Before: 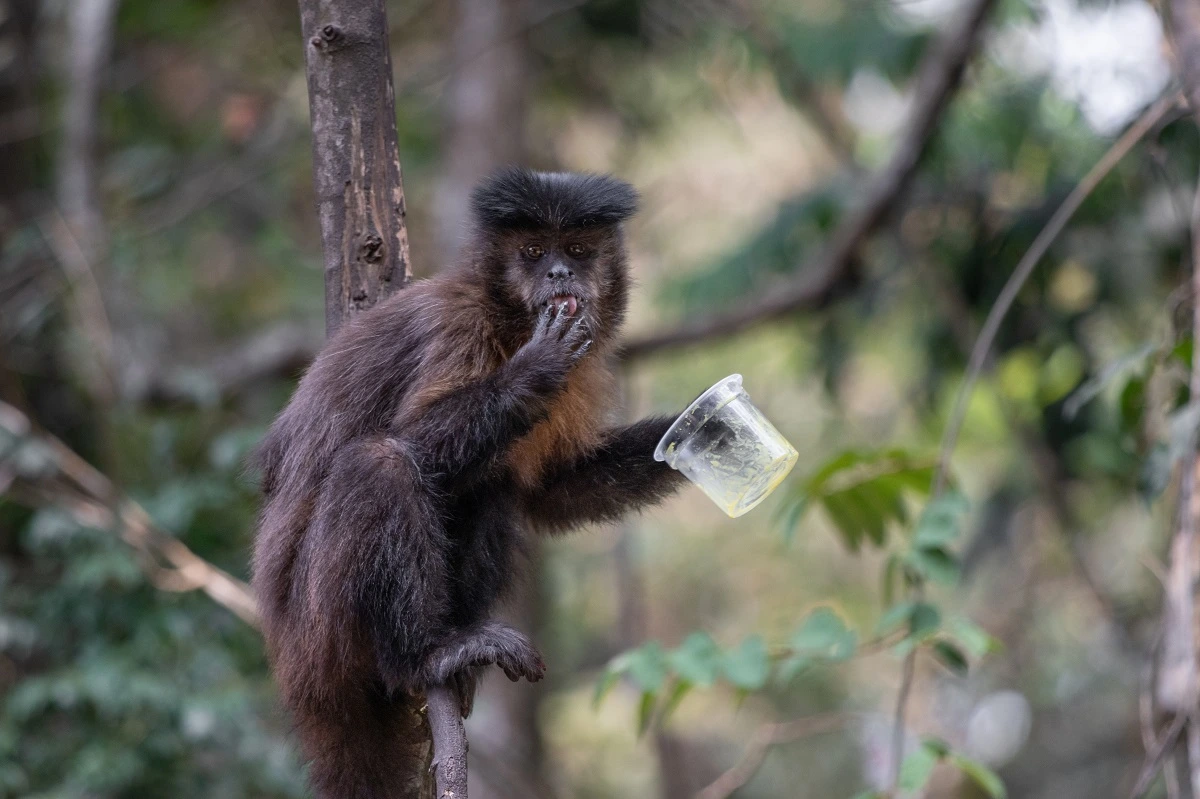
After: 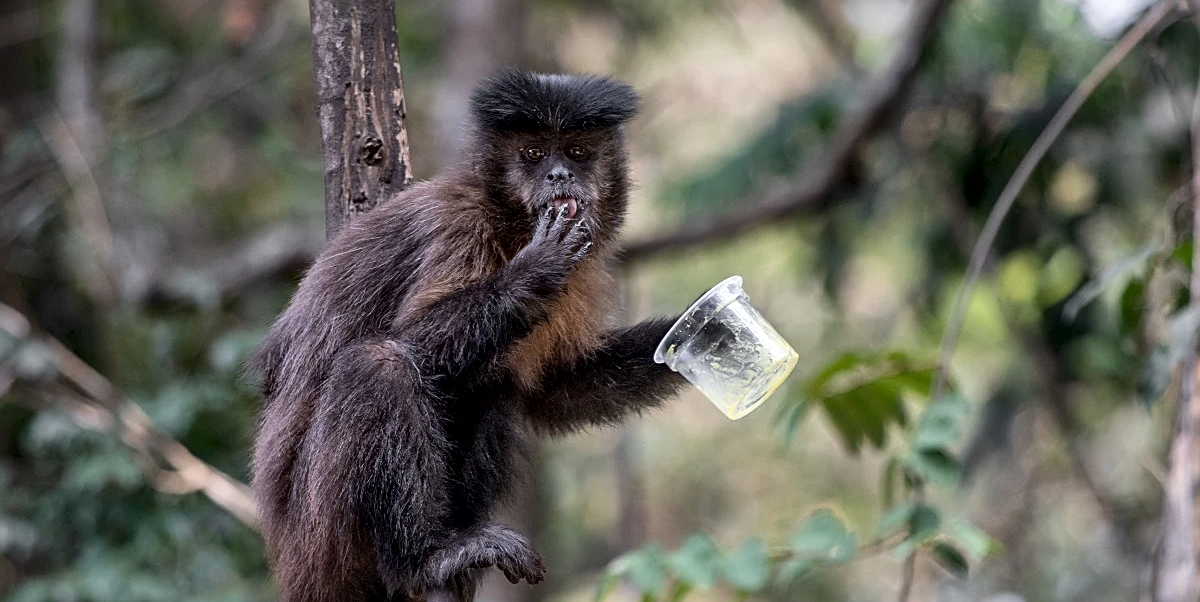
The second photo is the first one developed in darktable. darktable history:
contrast brightness saturation: saturation -0.049
crop and rotate: top 12.327%, bottom 12.27%
local contrast: mode bilateral grid, contrast 20, coarseness 49, detail 158%, midtone range 0.2
sharpen: on, module defaults
